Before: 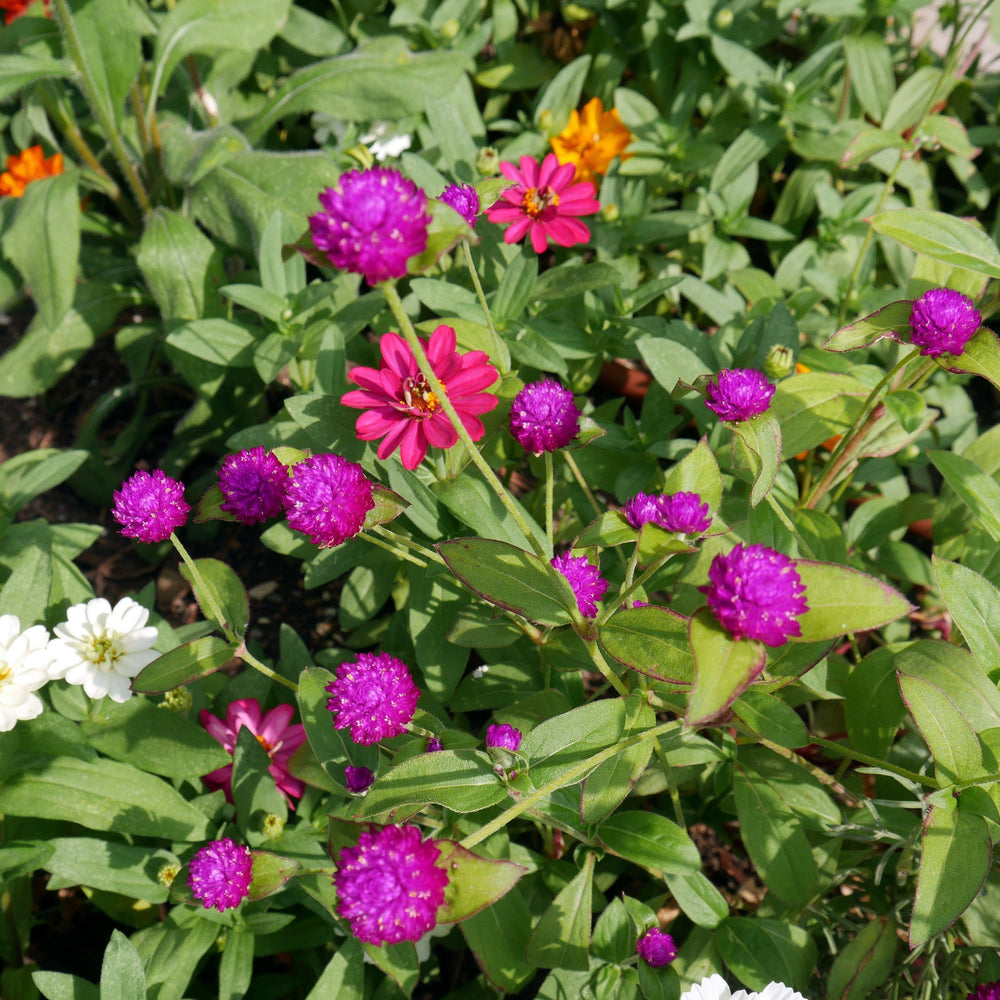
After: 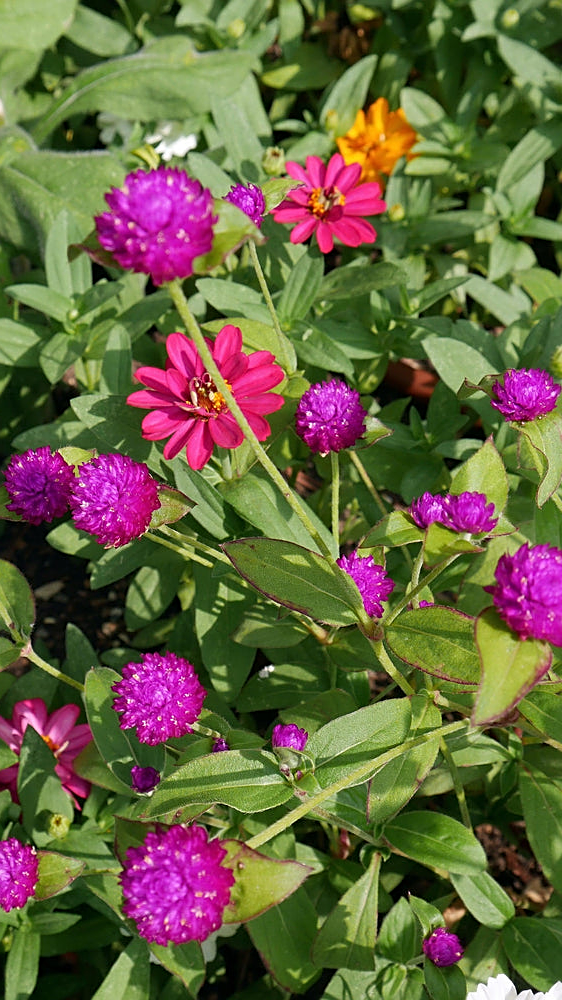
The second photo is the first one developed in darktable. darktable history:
crop: left 21.496%, right 22.254%
sharpen: on, module defaults
